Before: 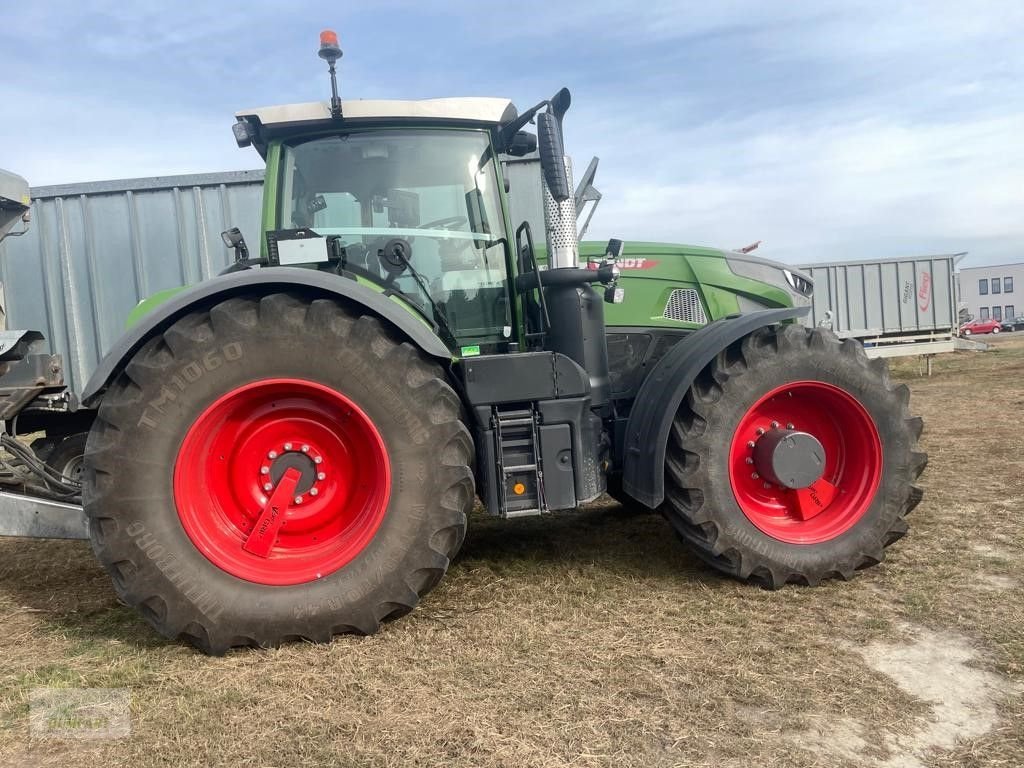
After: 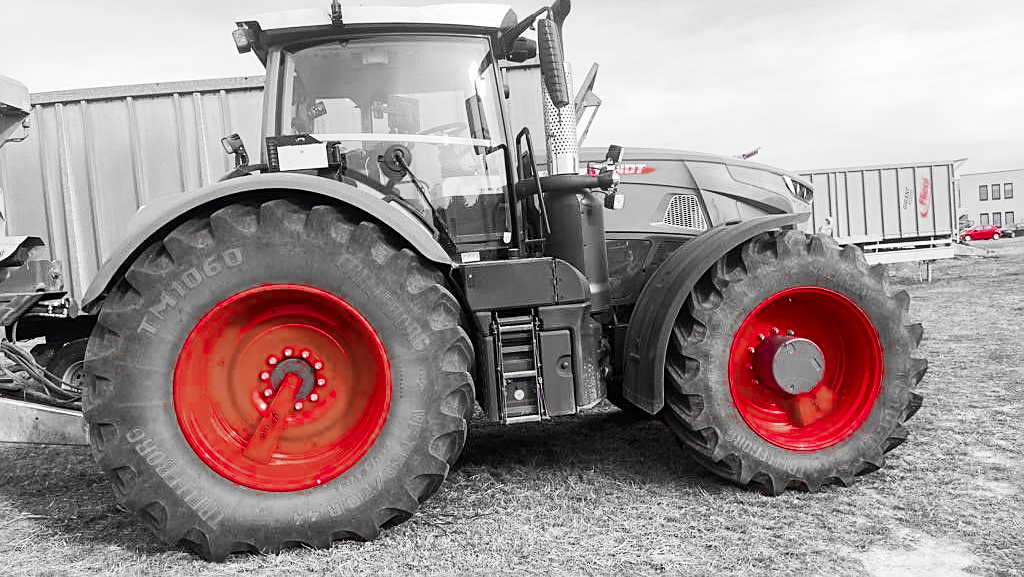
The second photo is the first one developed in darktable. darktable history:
color zones: curves: ch0 [(0, 0.278) (0.143, 0.5) (0.286, 0.5) (0.429, 0.5) (0.571, 0.5) (0.714, 0.5) (0.857, 0.5) (1, 0.5)]; ch1 [(0, 1) (0.143, 0.165) (0.286, 0) (0.429, 0) (0.571, 0) (0.714, 0) (0.857, 0.5) (1, 0.5)]; ch2 [(0, 0.508) (0.143, 0.5) (0.286, 0.5) (0.429, 0.5) (0.571, 0.5) (0.714, 0.5) (0.857, 0.5) (1, 0.5)], mix 40.44%
sharpen: on, module defaults
tone curve: curves: ch0 [(0, 0) (0.055, 0.057) (0.258, 0.307) (0.434, 0.543) (0.517, 0.657) (0.745, 0.874) (1, 1)]; ch1 [(0, 0) (0.346, 0.307) (0.418, 0.383) (0.46, 0.439) (0.482, 0.493) (0.502, 0.503) (0.517, 0.514) (0.55, 0.561) (0.588, 0.603) (0.646, 0.688) (1, 1)]; ch2 [(0, 0) (0.346, 0.34) (0.431, 0.45) (0.485, 0.499) (0.5, 0.503) (0.527, 0.525) (0.545, 0.562) (0.679, 0.706) (1, 1)], preserve colors none
crop and rotate: top 12.35%, bottom 12.467%
